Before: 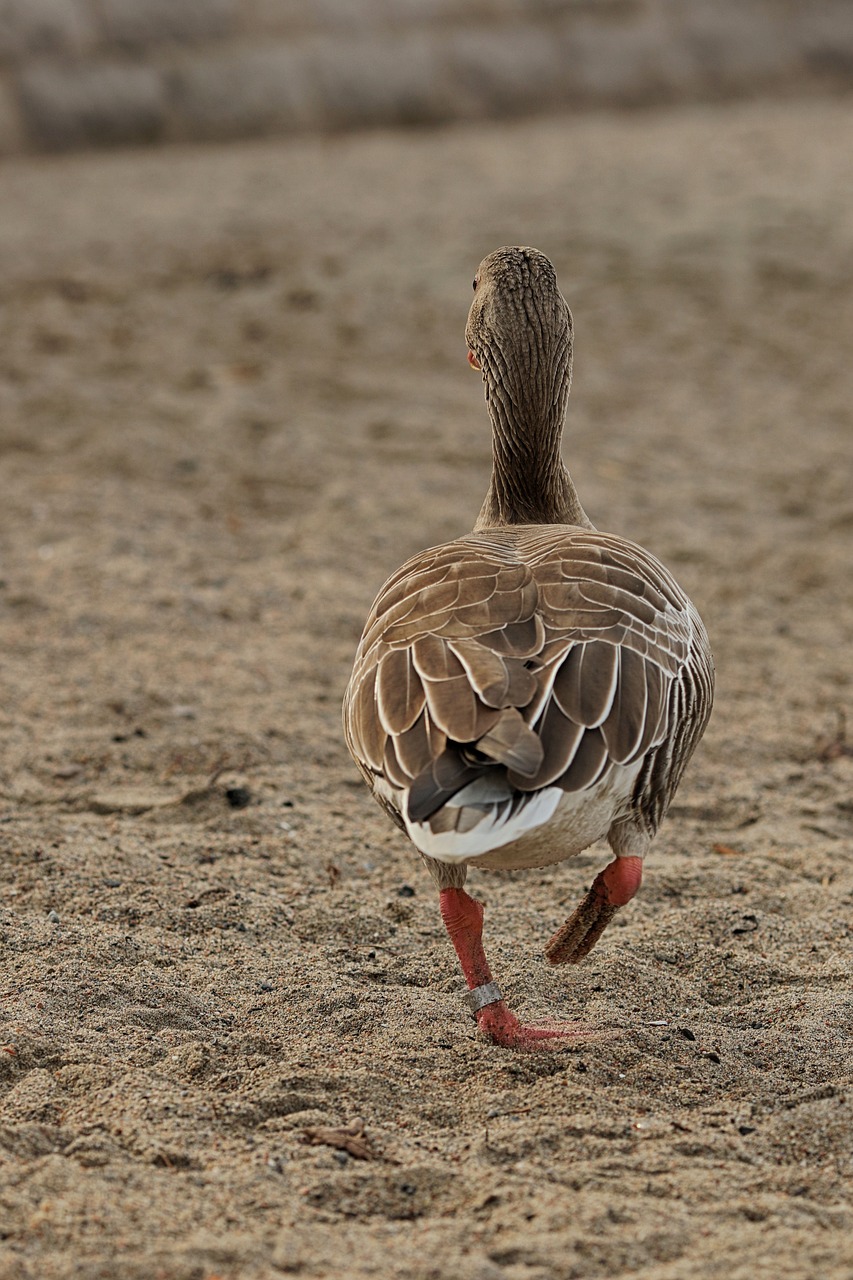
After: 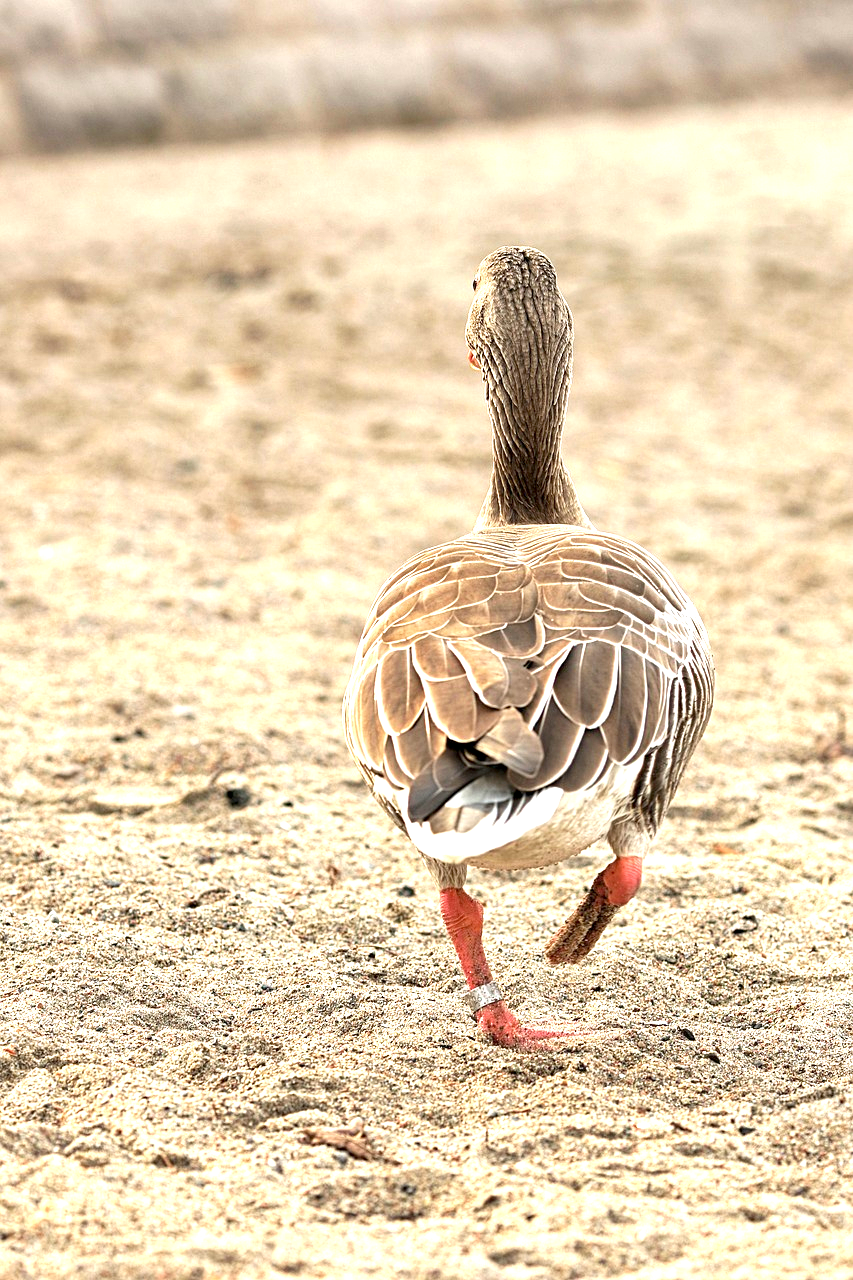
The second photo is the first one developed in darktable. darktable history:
exposure: black level correction 0.001, exposure 1.995 EV, compensate highlight preservation false
